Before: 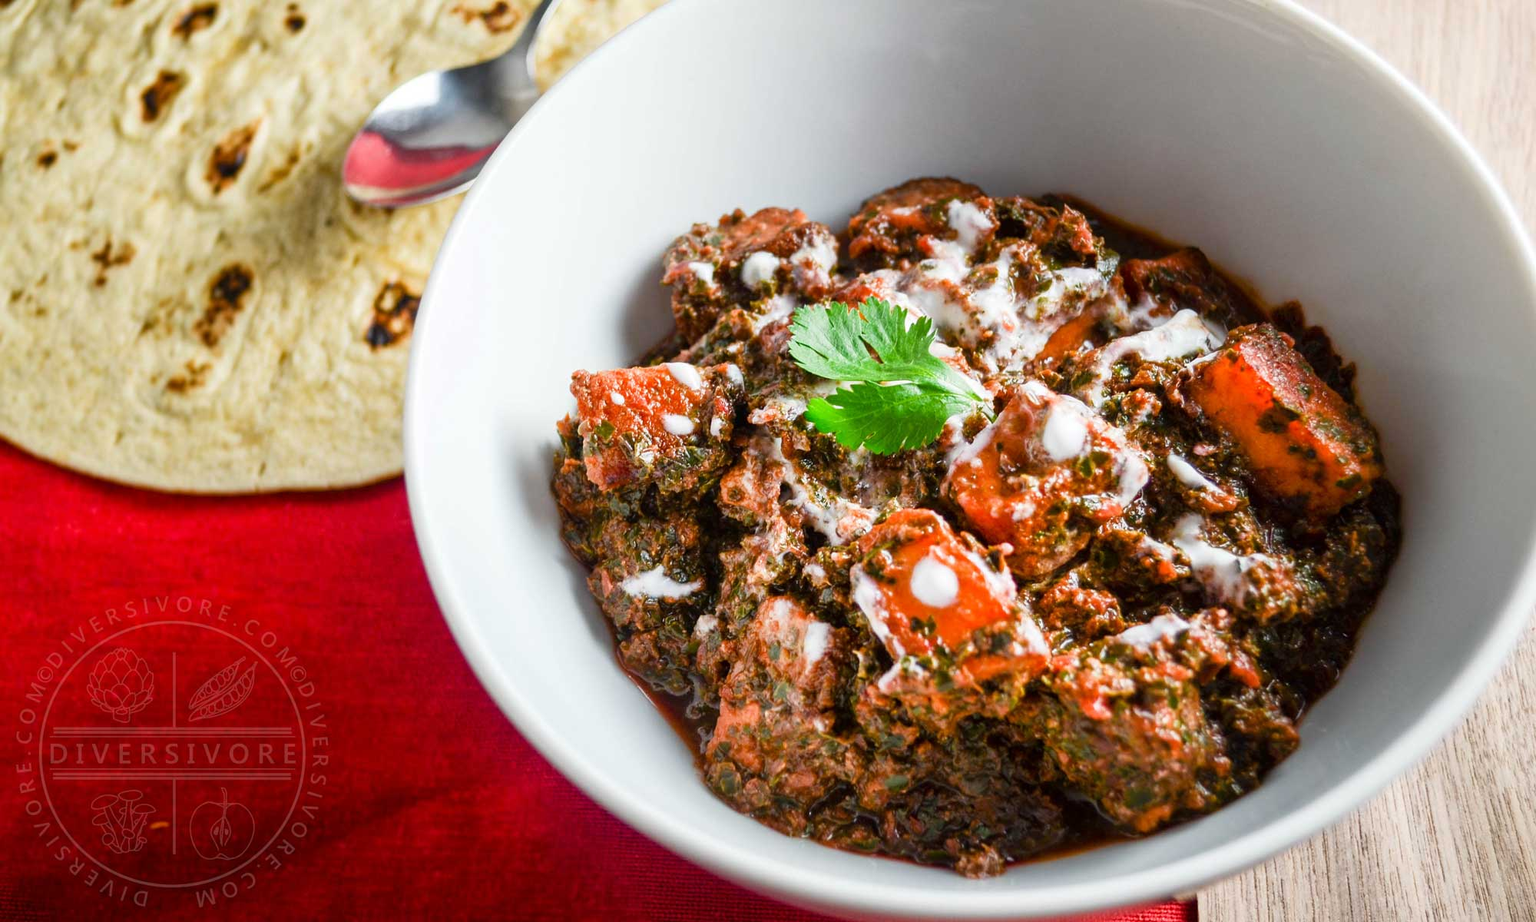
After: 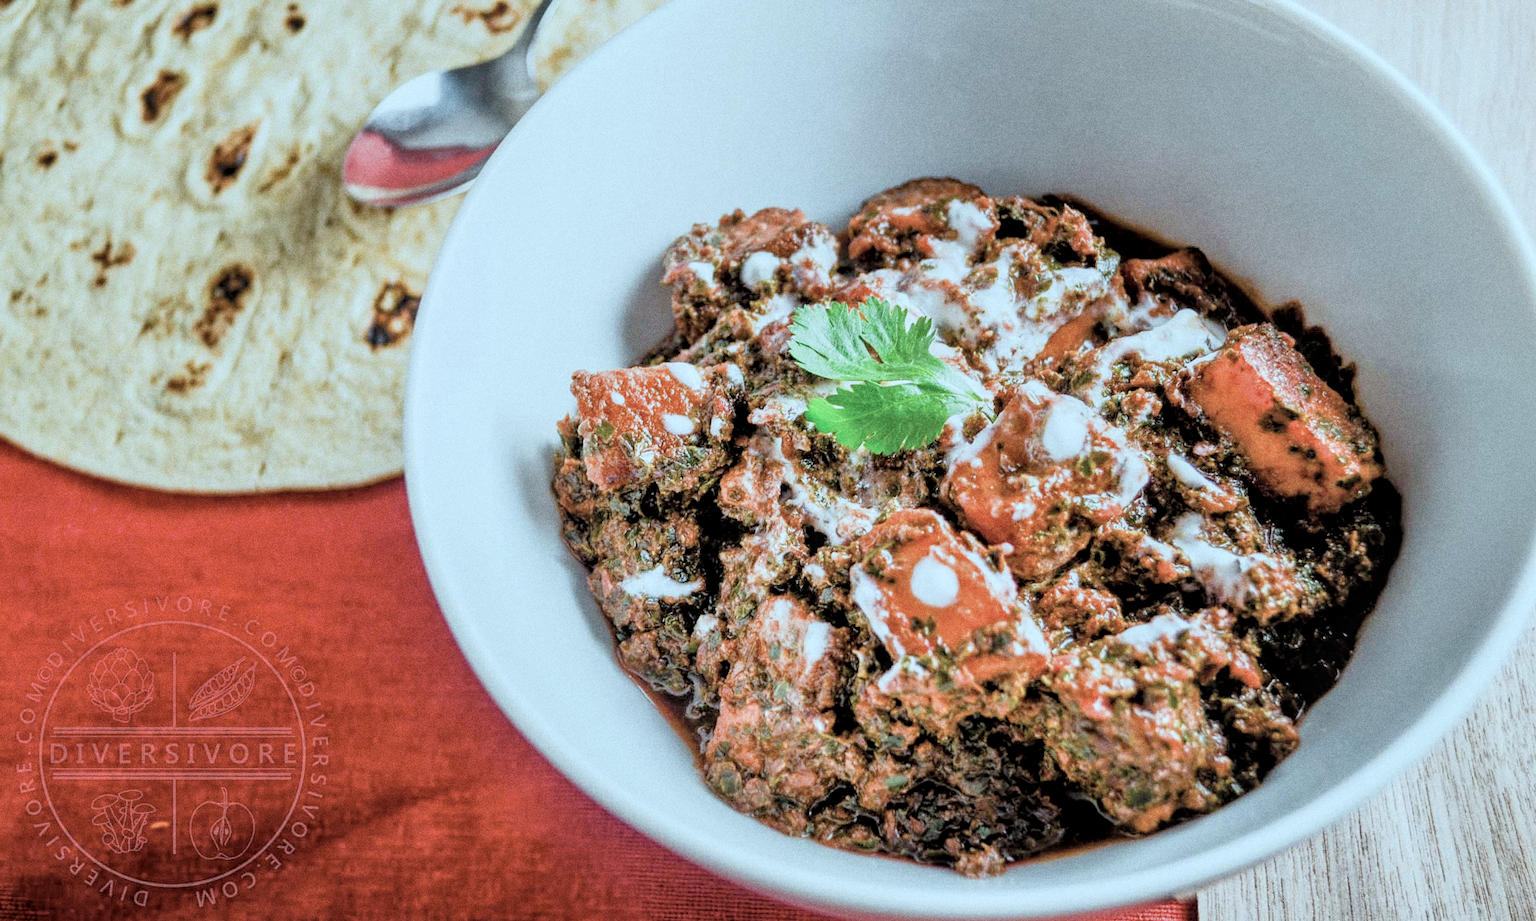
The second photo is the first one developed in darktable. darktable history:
color correction: highlights a* -12.64, highlights b* -18.1, saturation 0.7
grain: coarseness 8.68 ISO, strength 31.94%
filmic rgb: black relative exposure -7.65 EV, white relative exposure 4.56 EV, hardness 3.61, contrast 1.25
local contrast: highlights 99%, shadows 86%, detail 160%, midtone range 0.2
tone equalizer: -7 EV 0.15 EV, -6 EV 0.6 EV, -5 EV 1.15 EV, -4 EV 1.33 EV, -3 EV 1.15 EV, -2 EV 0.6 EV, -1 EV 0.15 EV, mask exposure compensation -0.5 EV
